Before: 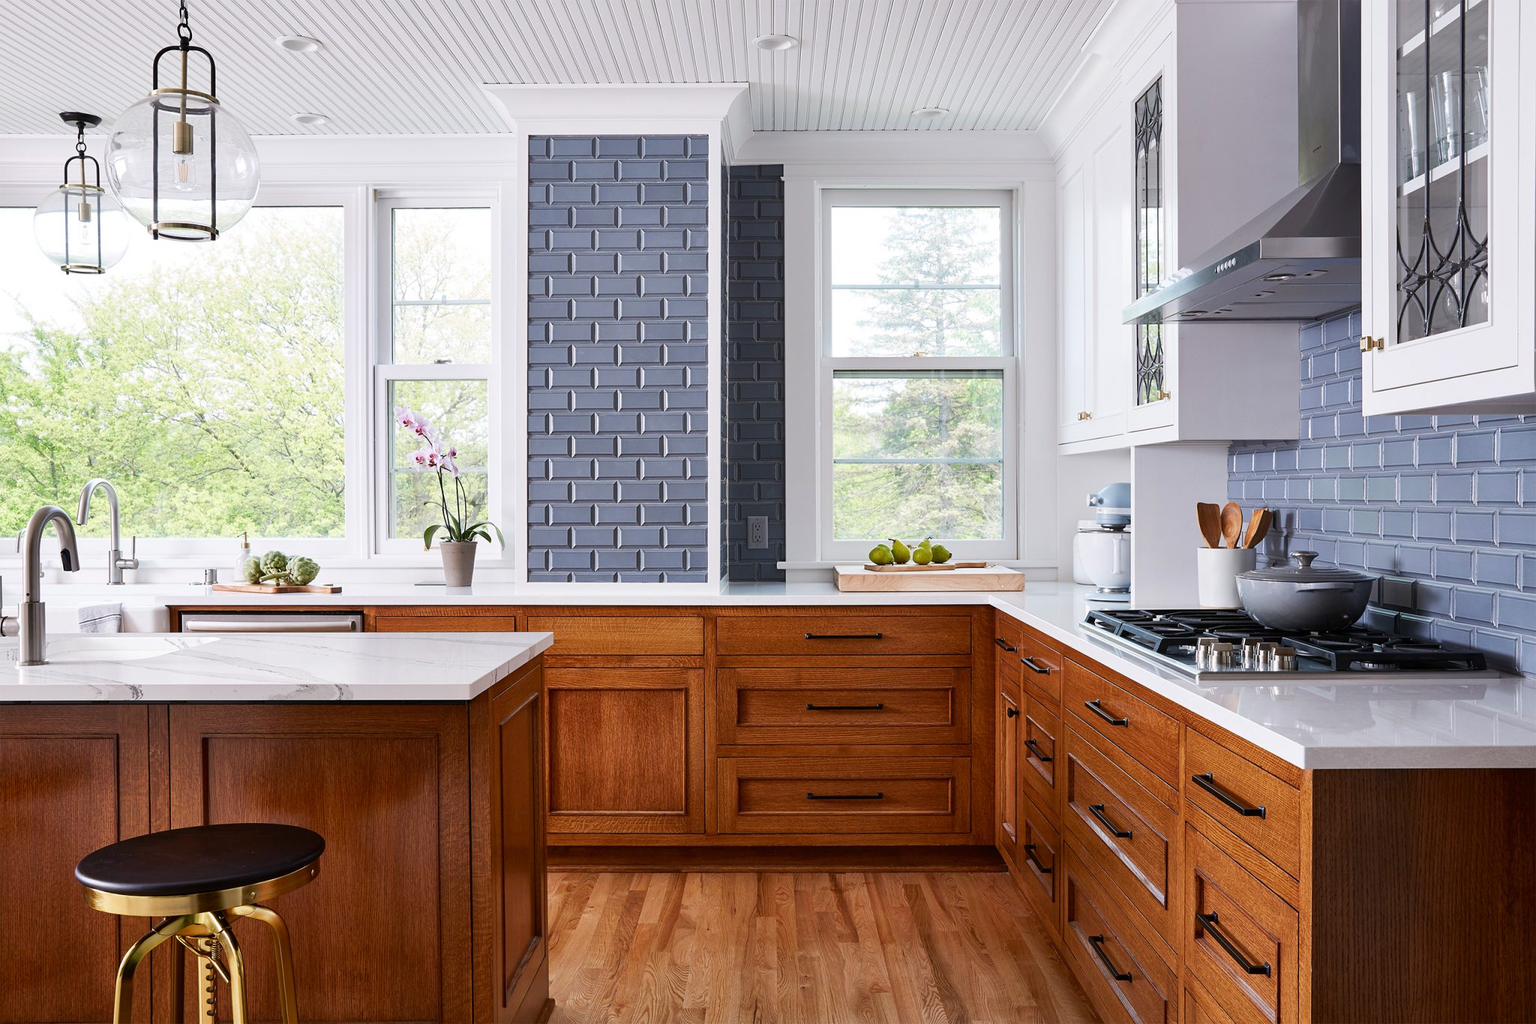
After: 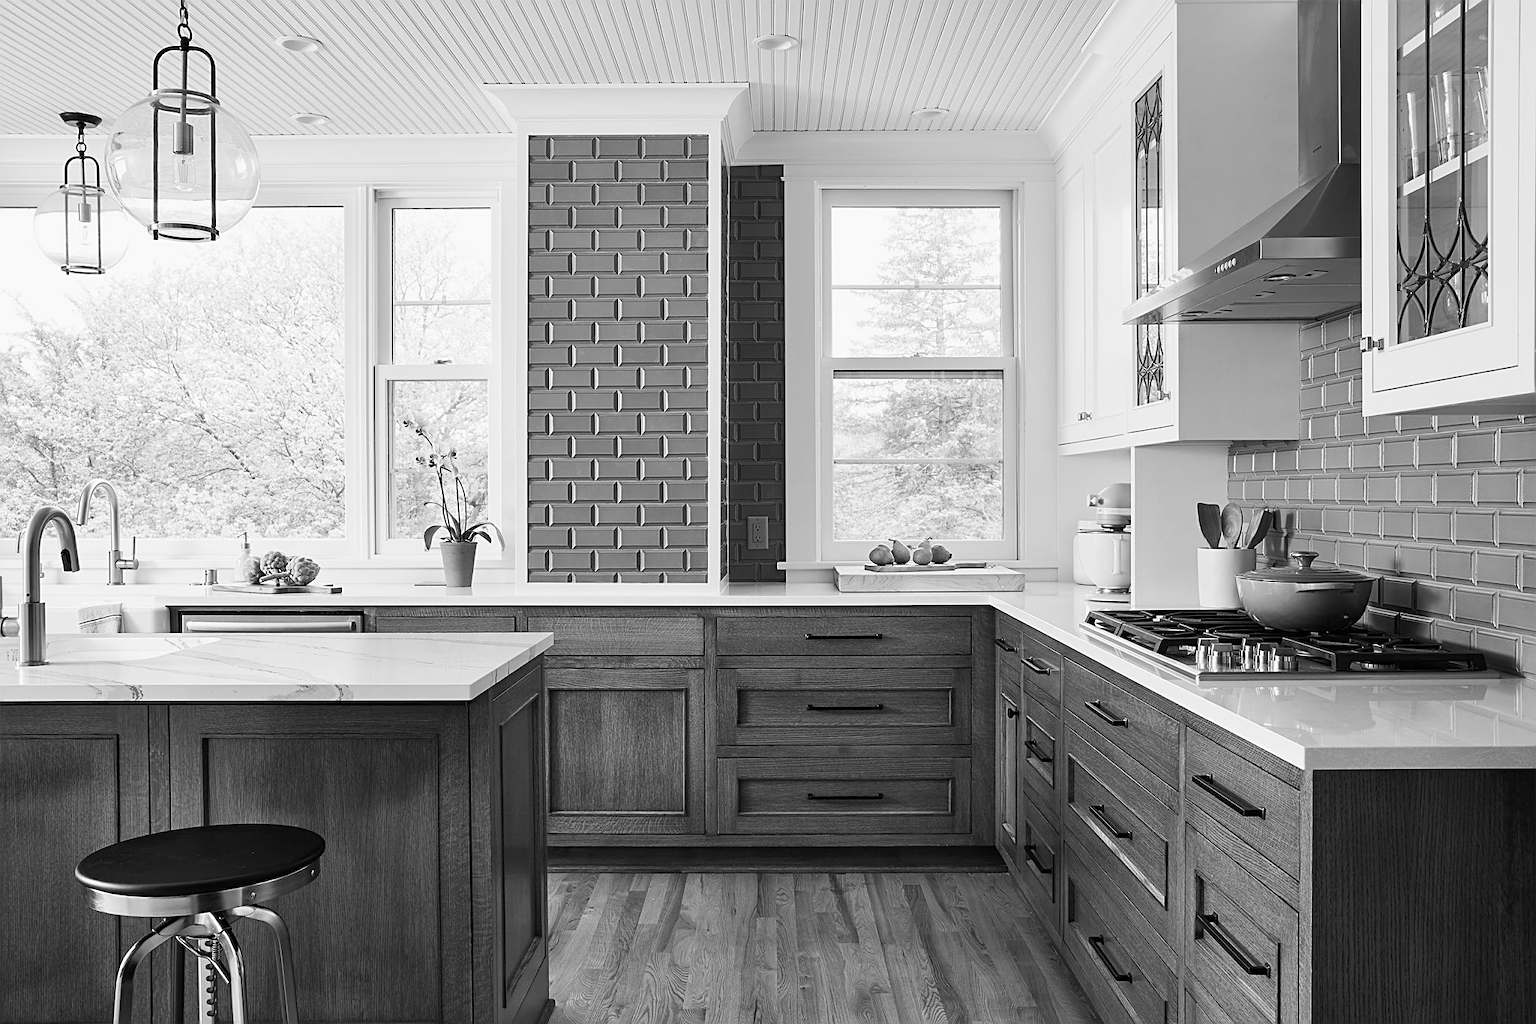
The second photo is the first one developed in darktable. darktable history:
contrast brightness saturation: contrast 0.1, brightness 0.03, saturation 0.09
monochrome: a 32, b 64, size 2.3
sharpen: on, module defaults
